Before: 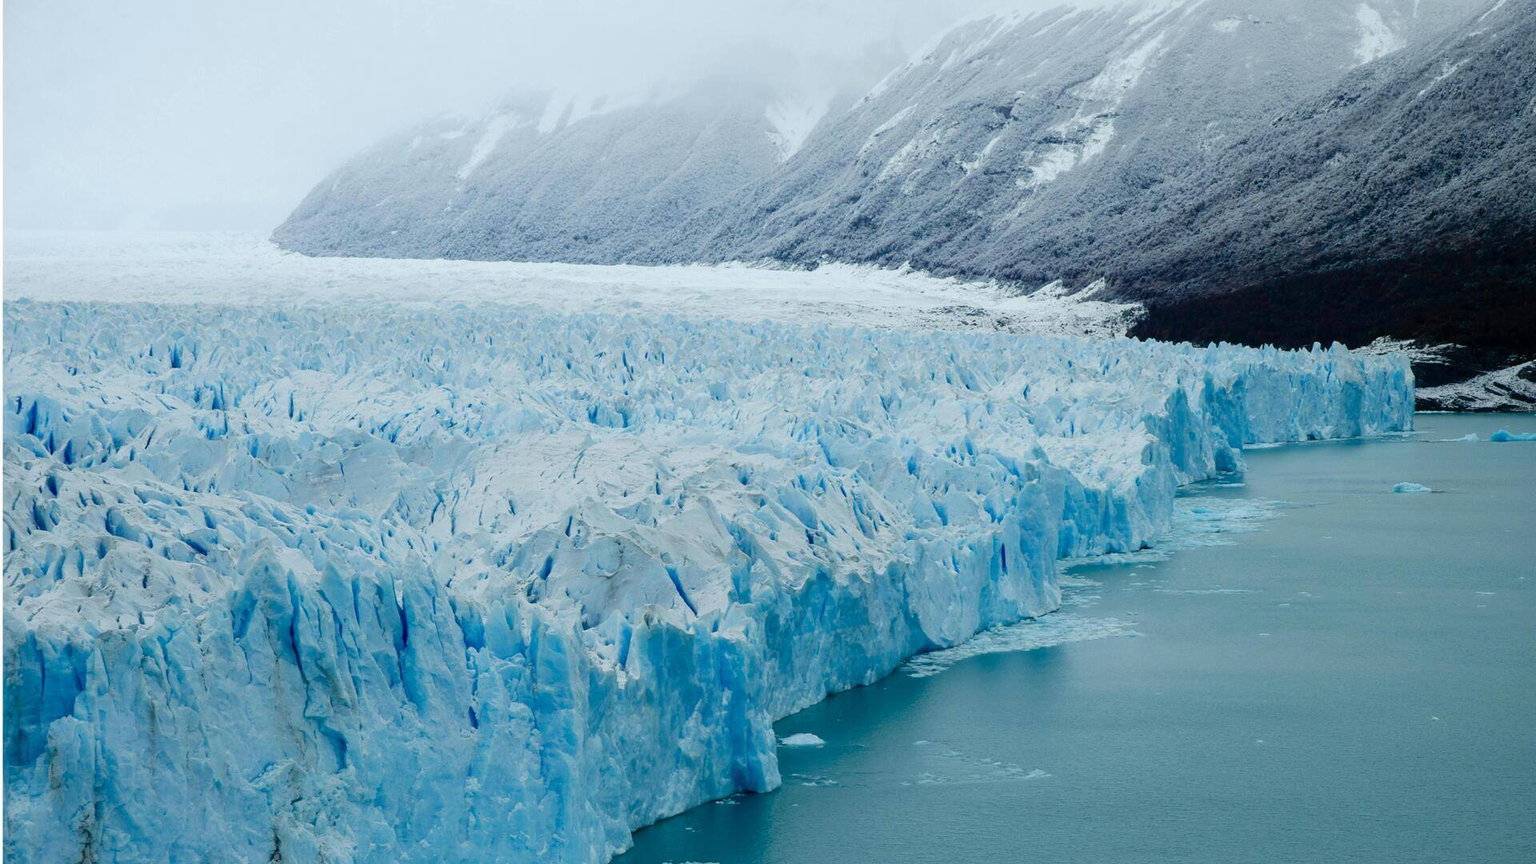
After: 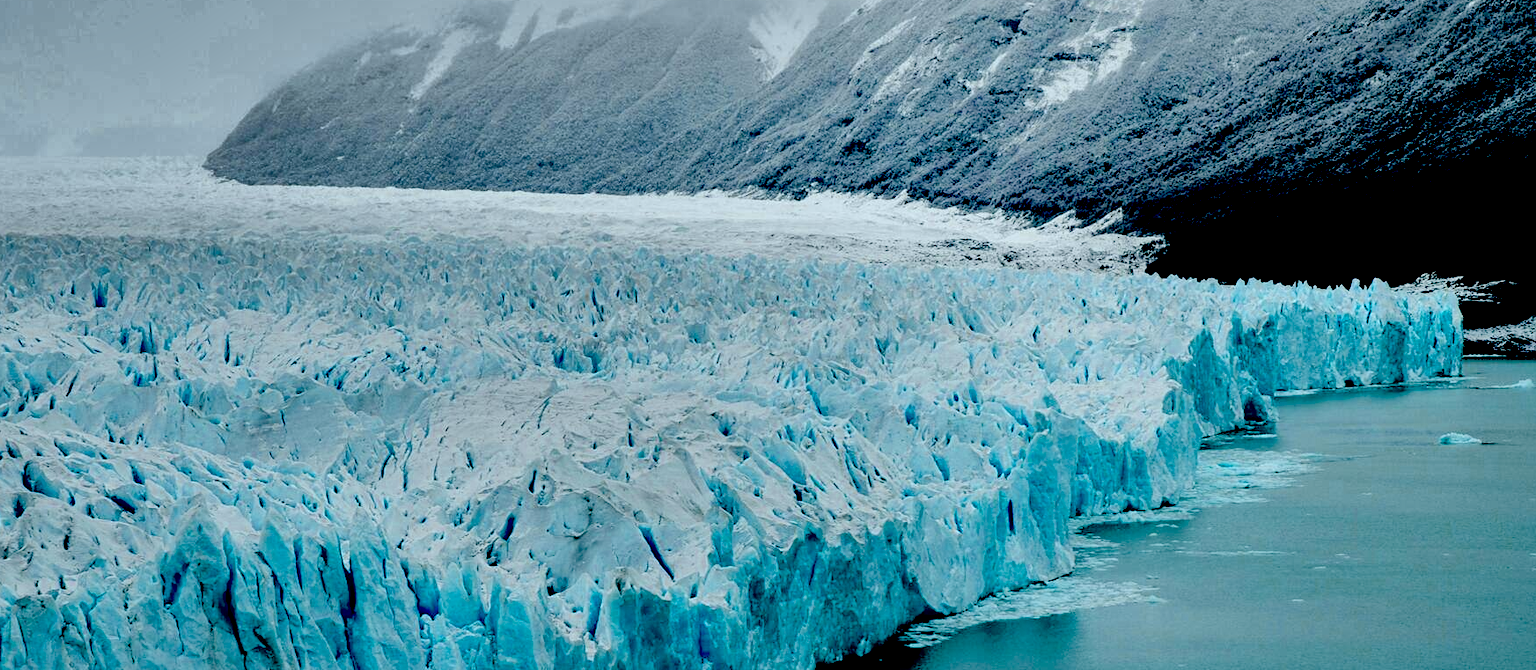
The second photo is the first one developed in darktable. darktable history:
color zones: curves: ch0 [(0.018, 0.548) (0.197, 0.654) (0.425, 0.447) (0.605, 0.658) (0.732, 0.579)]; ch1 [(0.105, 0.531) (0.224, 0.531) (0.386, 0.39) (0.618, 0.456) (0.732, 0.456) (0.956, 0.421)]; ch2 [(0.039, 0.583) (0.215, 0.465) (0.399, 0.544) (0.465, 0.548) (0.614, 0.447) (0.724, 0.43) (0.882, 0.623) (0.956, 0.632)]
shadows and highlights: shadows 20.99, highlights -81.25, soften with gaussian
crop: left 5.546%, top 10.34%, right 3.542%, bottom 19.012%
exposure: black level correction 0.1, exposure -0.091 EV, compensate highlight preservation false
